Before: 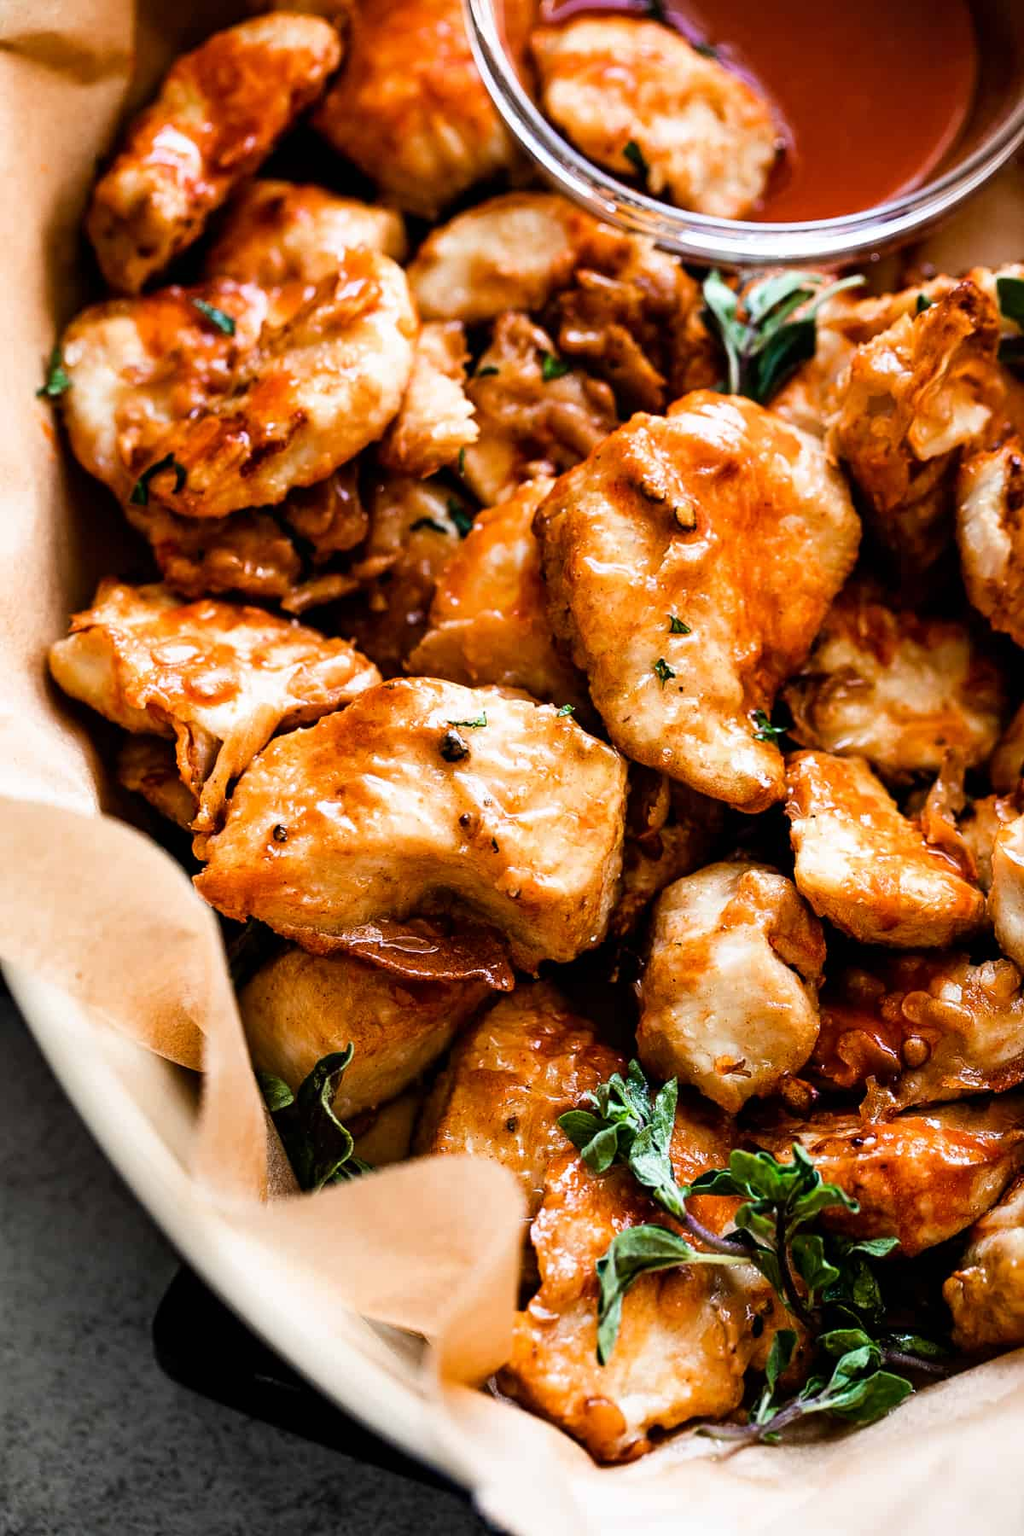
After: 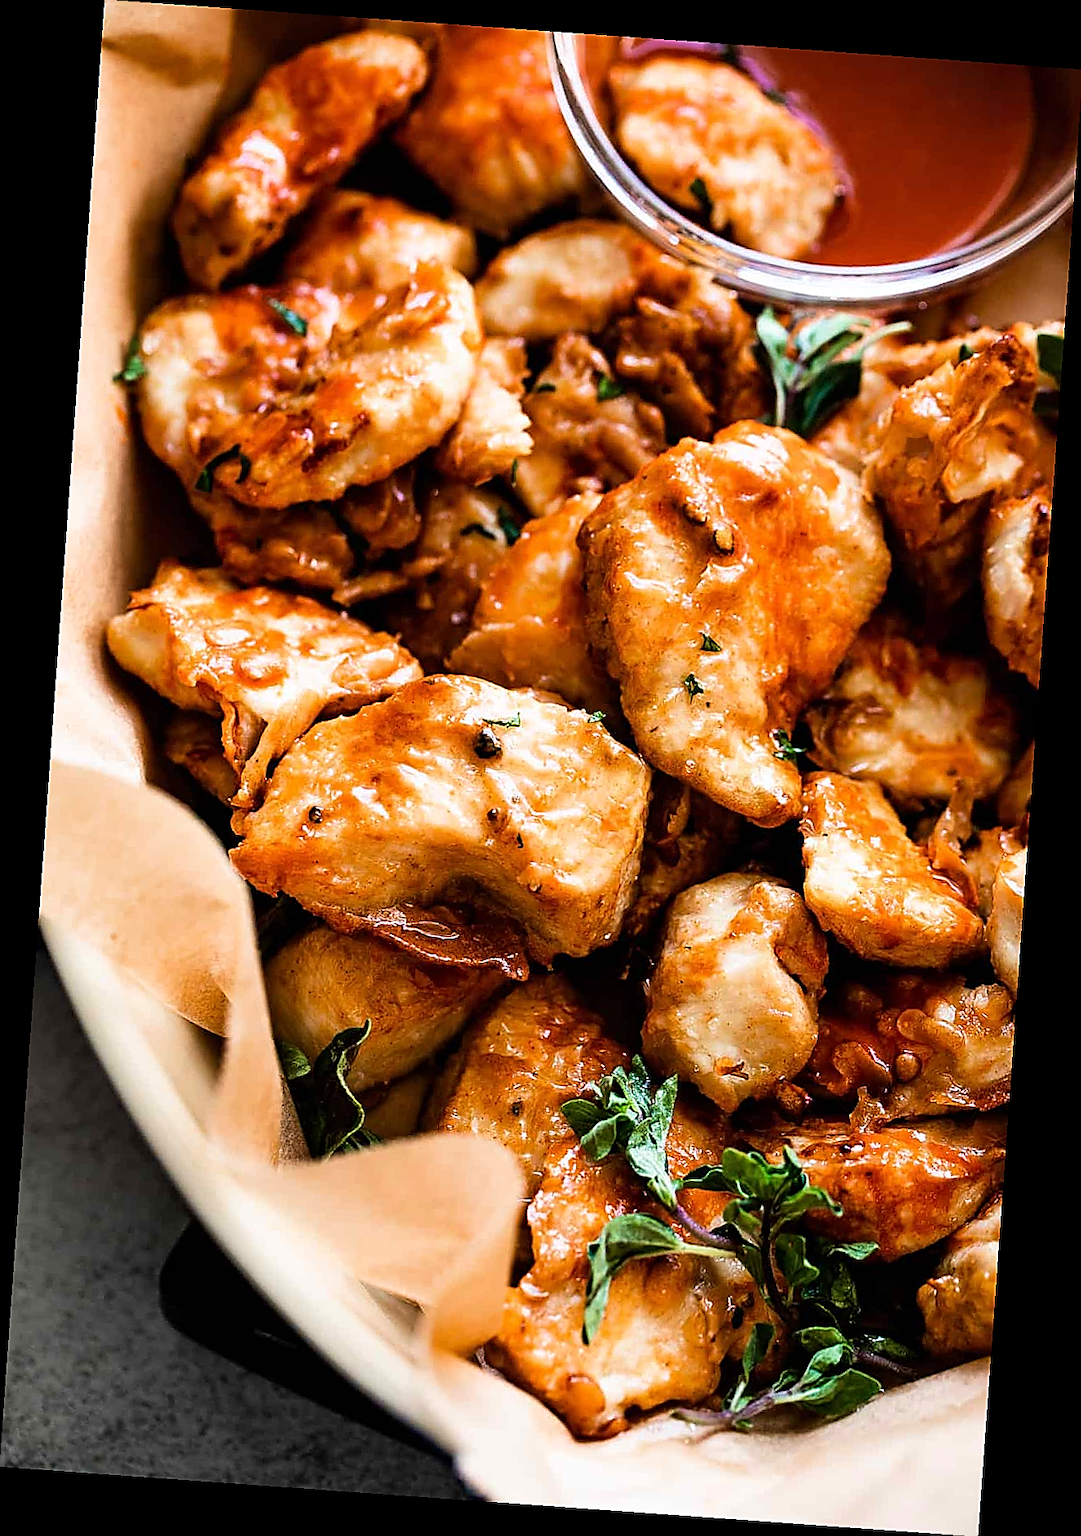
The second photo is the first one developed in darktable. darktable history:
sharpen: radius 1.4, amount 1.25, threshold 0.7
velvia: on, module defaults
rotate and perspective: rotation 4.1°, automatic cropping off
